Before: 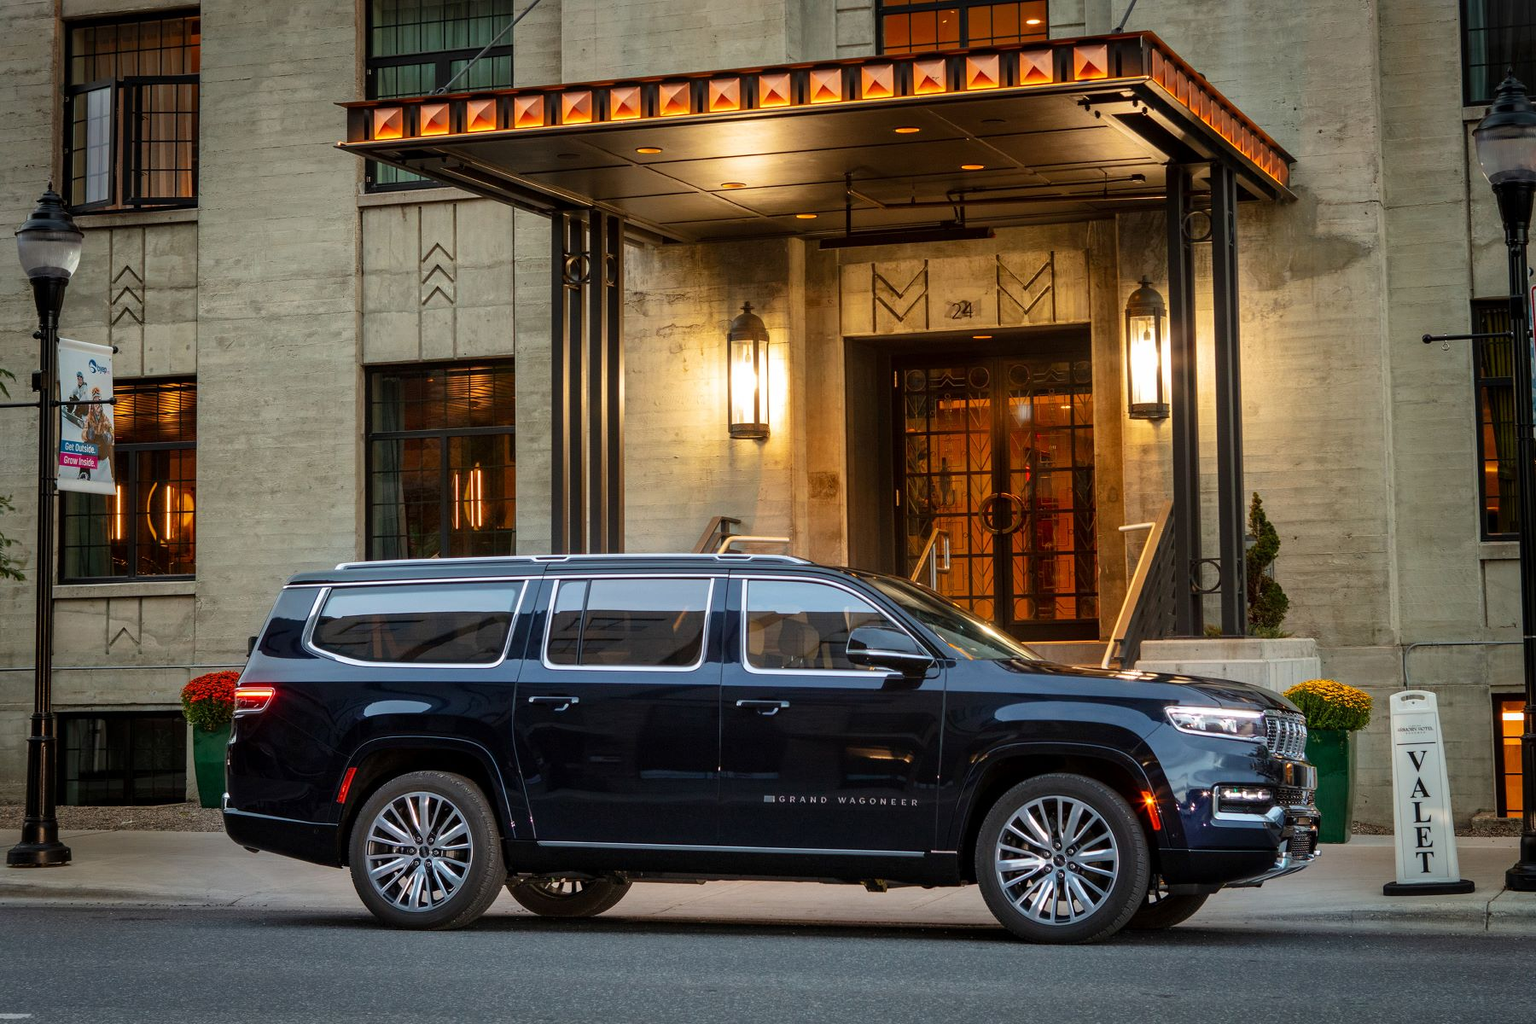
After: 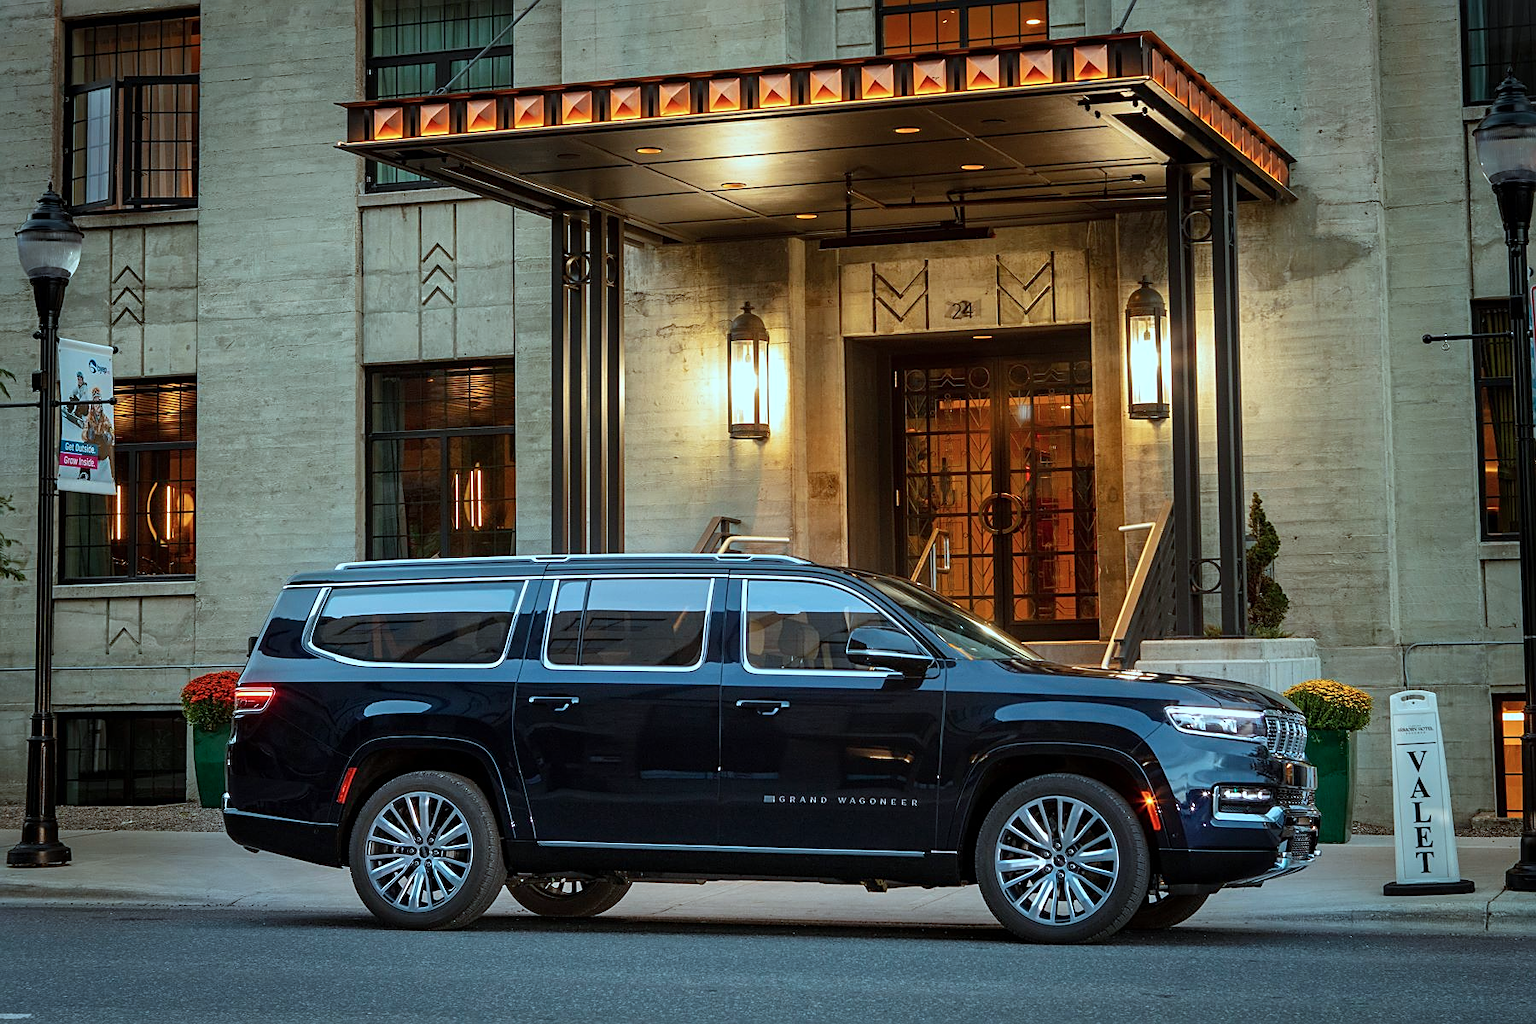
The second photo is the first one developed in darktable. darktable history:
color correction: highlights a* -11.86, highlights b* -14.92
sharpen: on, module defaults
